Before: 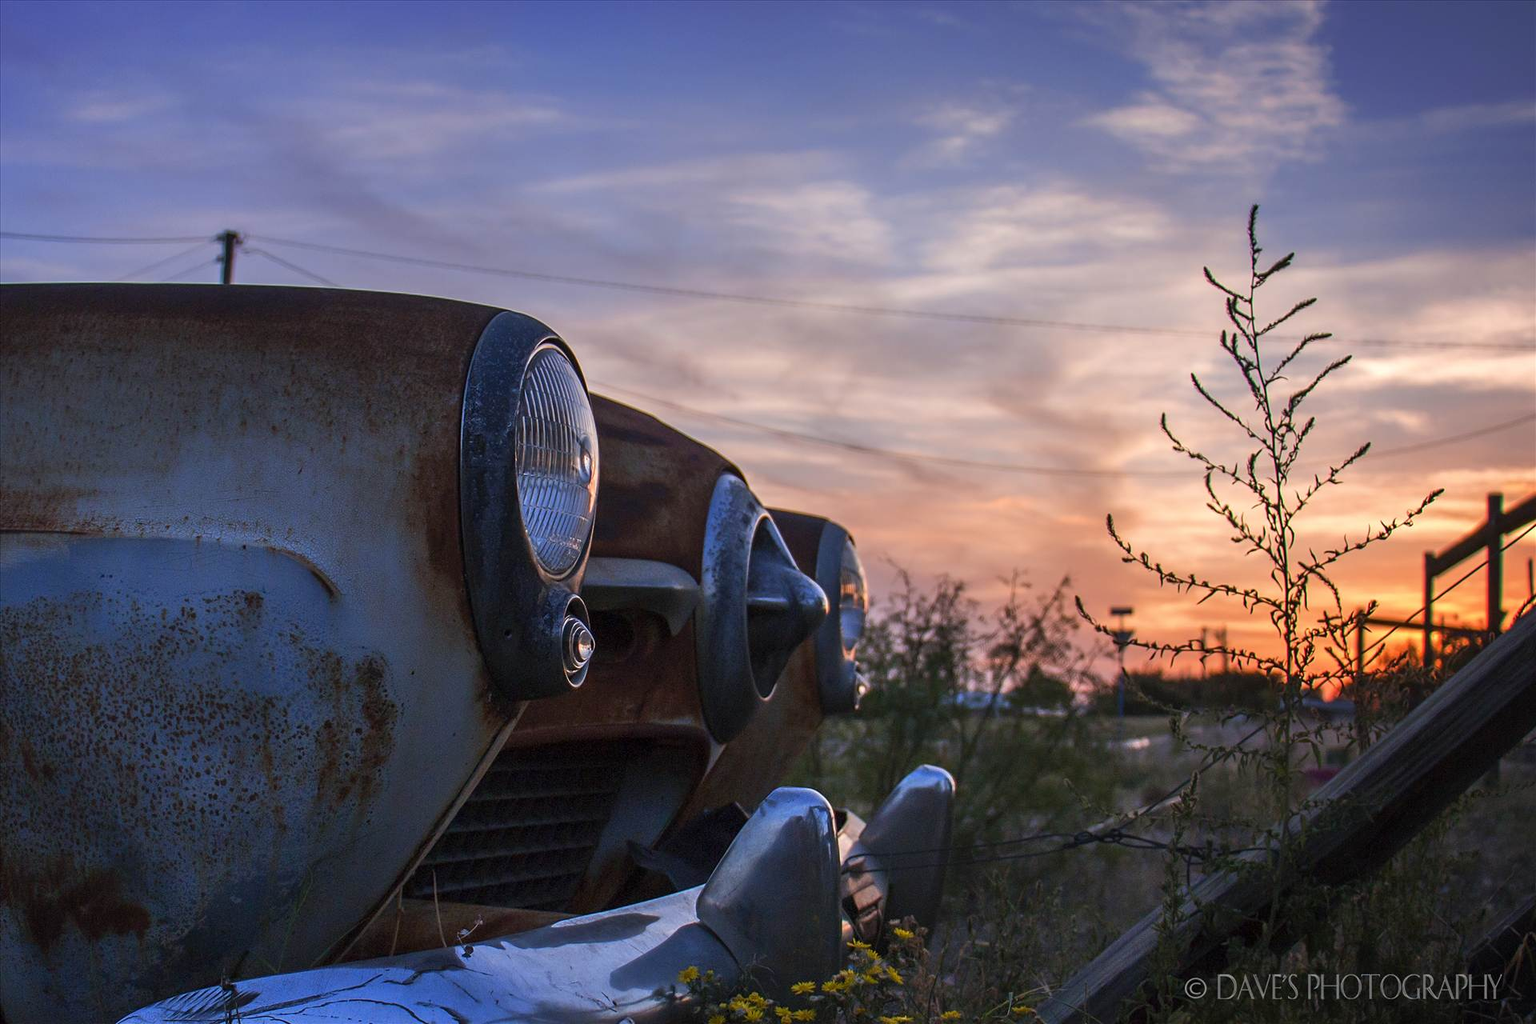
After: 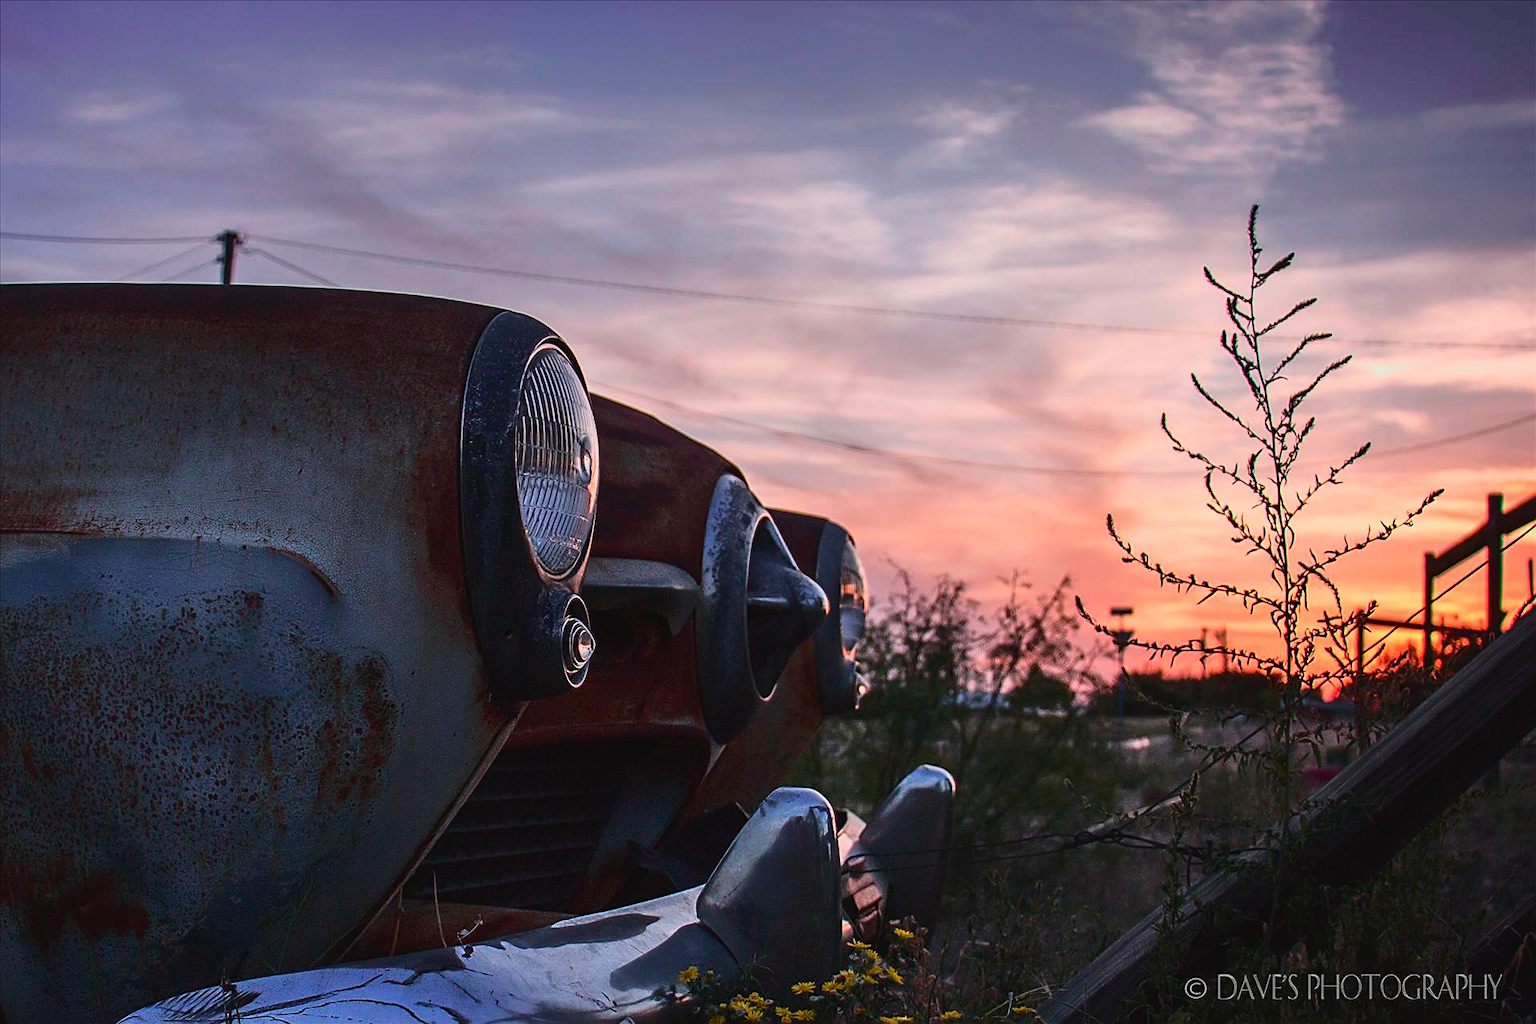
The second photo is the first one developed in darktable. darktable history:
tone curve: curves: ch0 [(0, 0.032) (0.094, 0.08) (0.265, 0.208) (0.41, 0.417) (0.498, 0.496) (0.638, 0.673) (0.819, 0.841) (0.96, 0.899)]; ch1 [(0, 0) (0.161, 0.092) (0.37, 0.302) (0.417, 0.434) (0.495, 0.498) (0.576, 0.589) (0.725, 0.765) (1, 1)]; ch2 [(0, 0) (0.352, 0.403) (0.45, 0.469) (0.521, 0.515) (0.59, 0.579) (1, 1)], color space Lab, independent channels, preserve colors none
sharpen: on, module defaults
